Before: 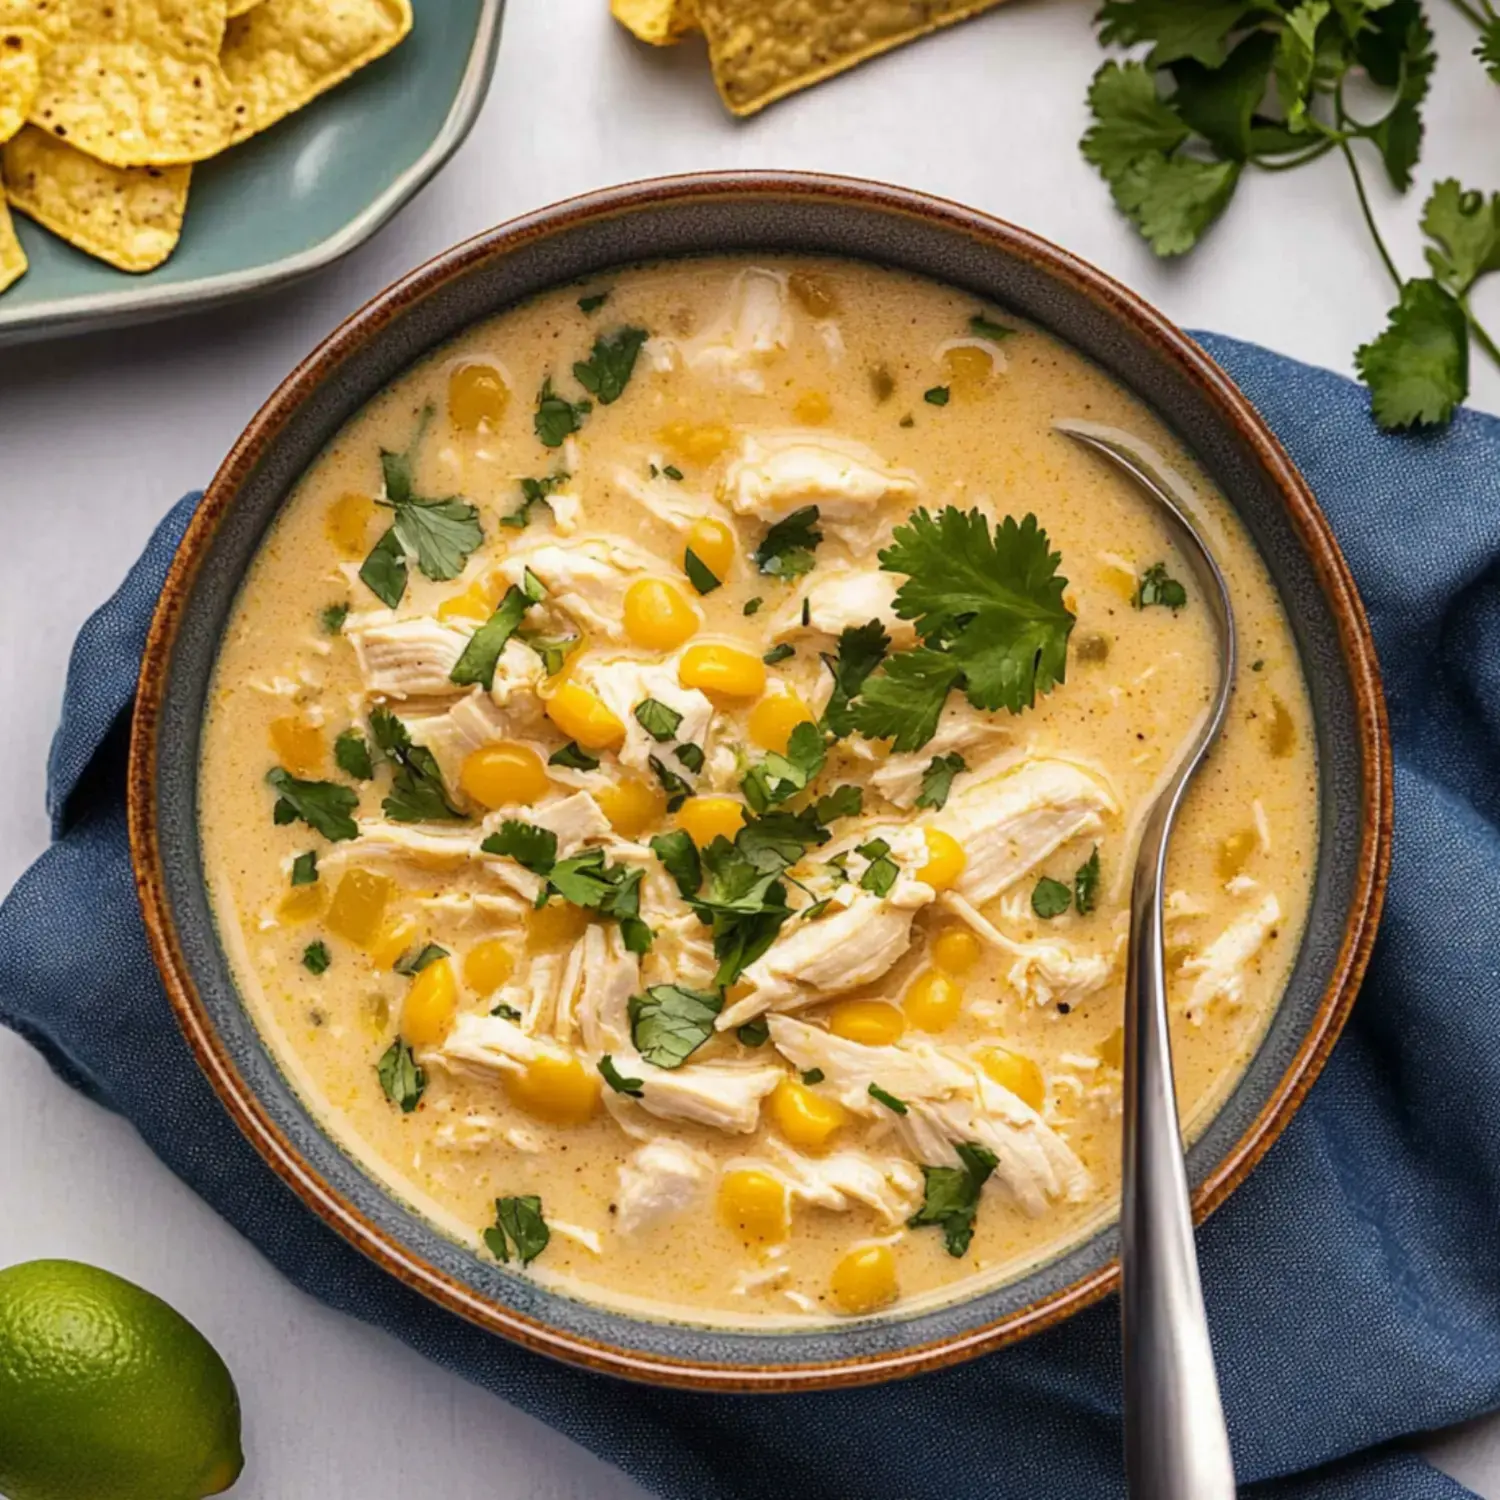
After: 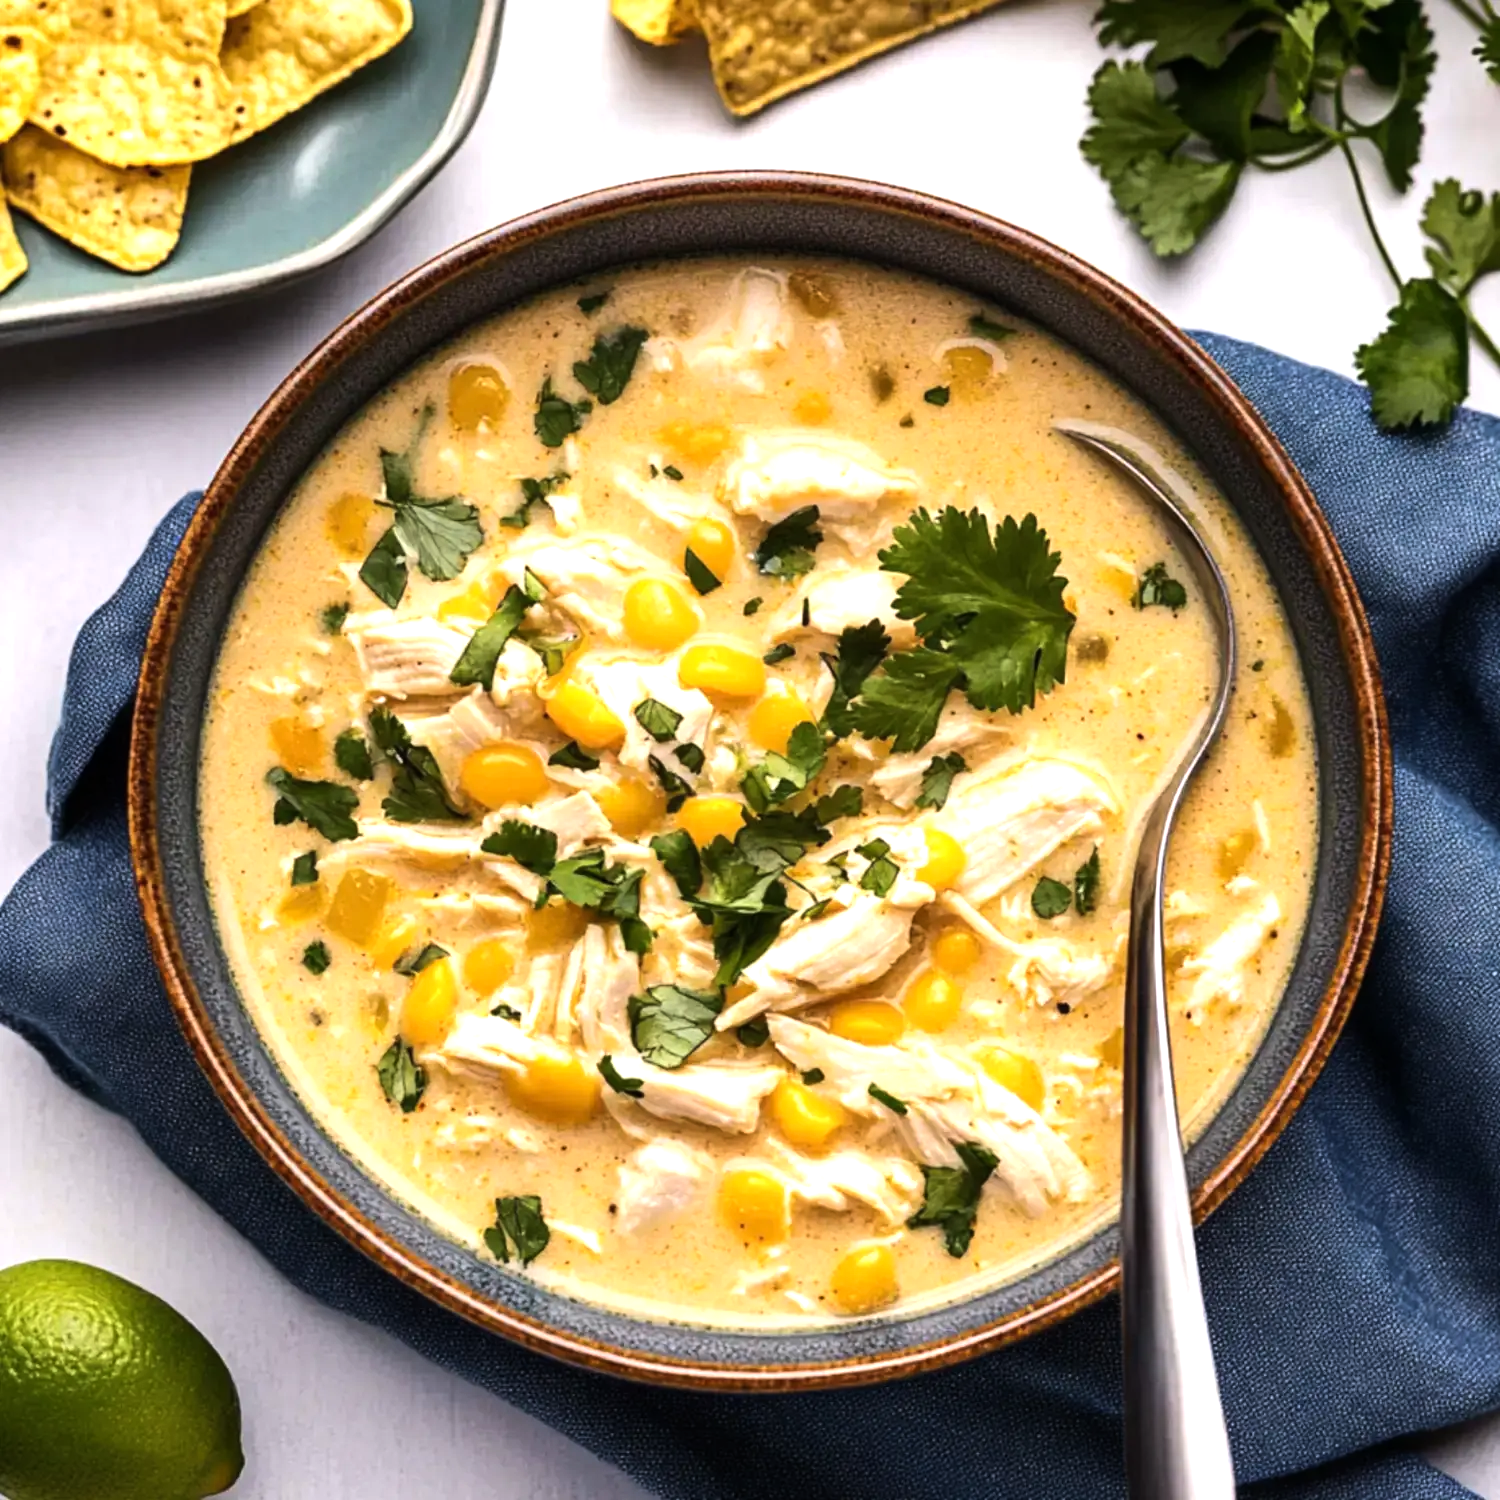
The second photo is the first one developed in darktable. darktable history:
white balance: red 1.009, blue 1.027
tone equalizer: -8 EV -0.75 EV, -7 EV -0.7 EV, -6 EV -0.6 EV, -5 EV -0.4 EV, -3 EV 0.4 EV, -2 EV 0.6 EV, -1 EV 0.7 EV, +0 EV 0.75 EV, edges refinement/feathering 500, mask exposure compensation -1.57 EV, preserve details no
